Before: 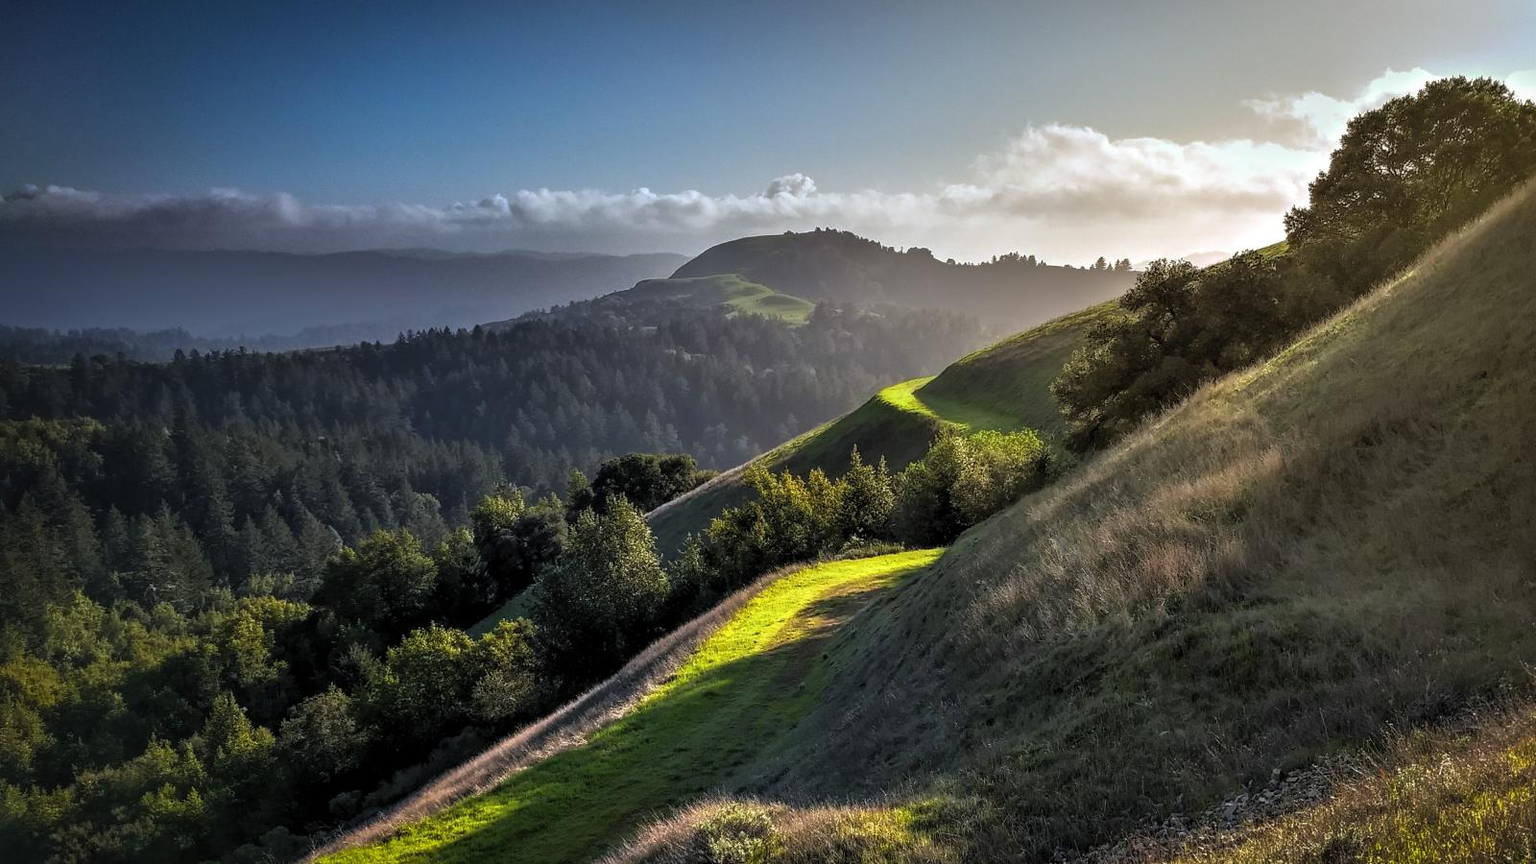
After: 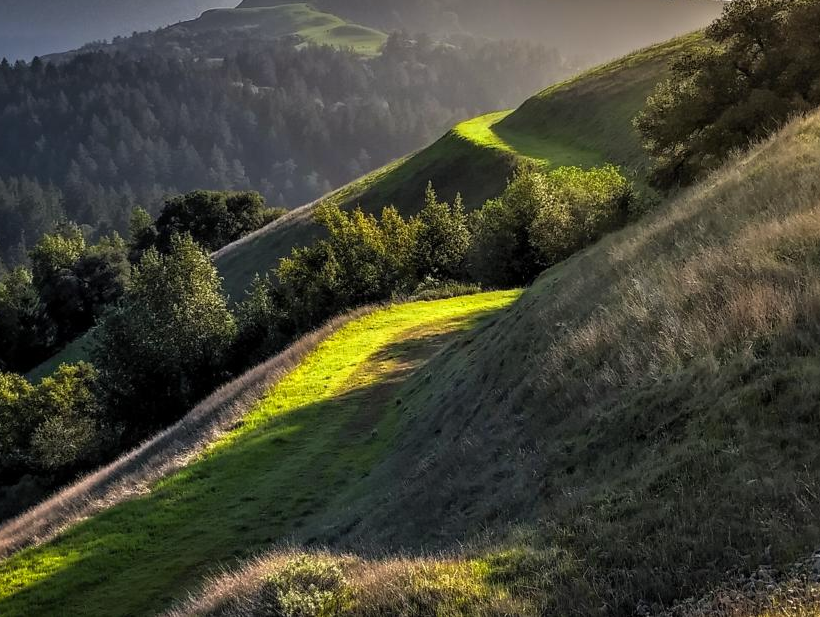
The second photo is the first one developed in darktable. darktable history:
crop and rotate: left 28.859%, top 31.378%, right 19.838%
color correction: highlights b* 3.02
